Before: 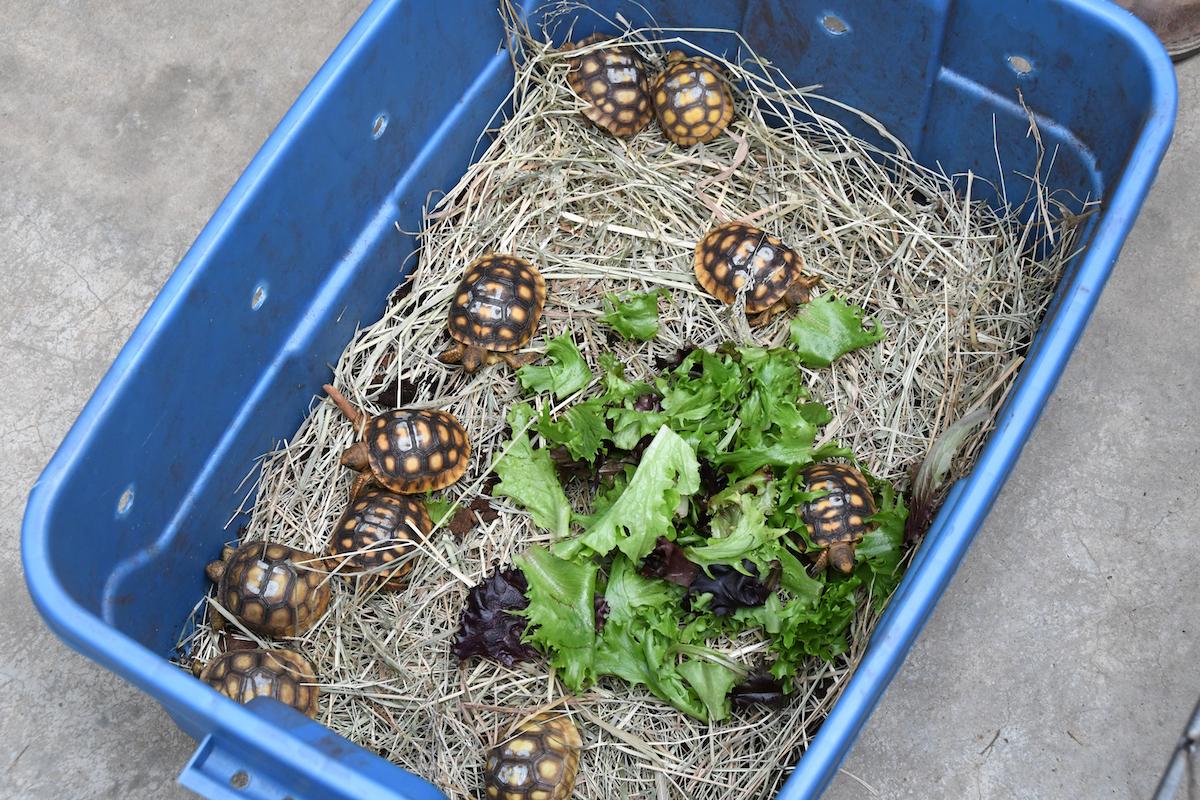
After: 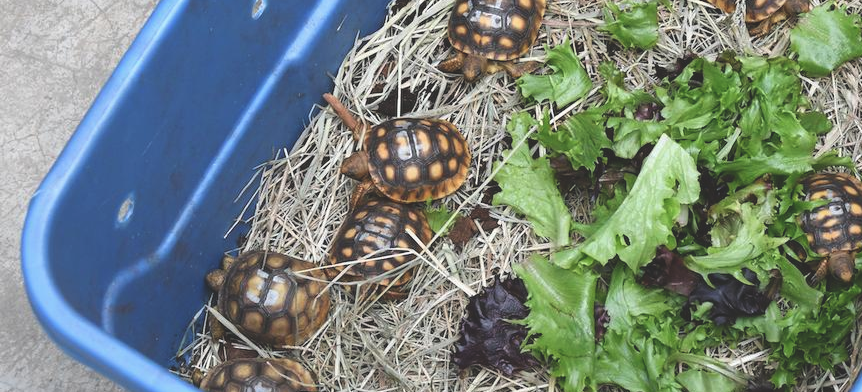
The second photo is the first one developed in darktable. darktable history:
crop: top 36.416%, right 28.157%, bottom 14.524%
exposure: black level correction -0.021, exposure -0.039 EV, compensate exposure bias true, compensate highlight preservation false
